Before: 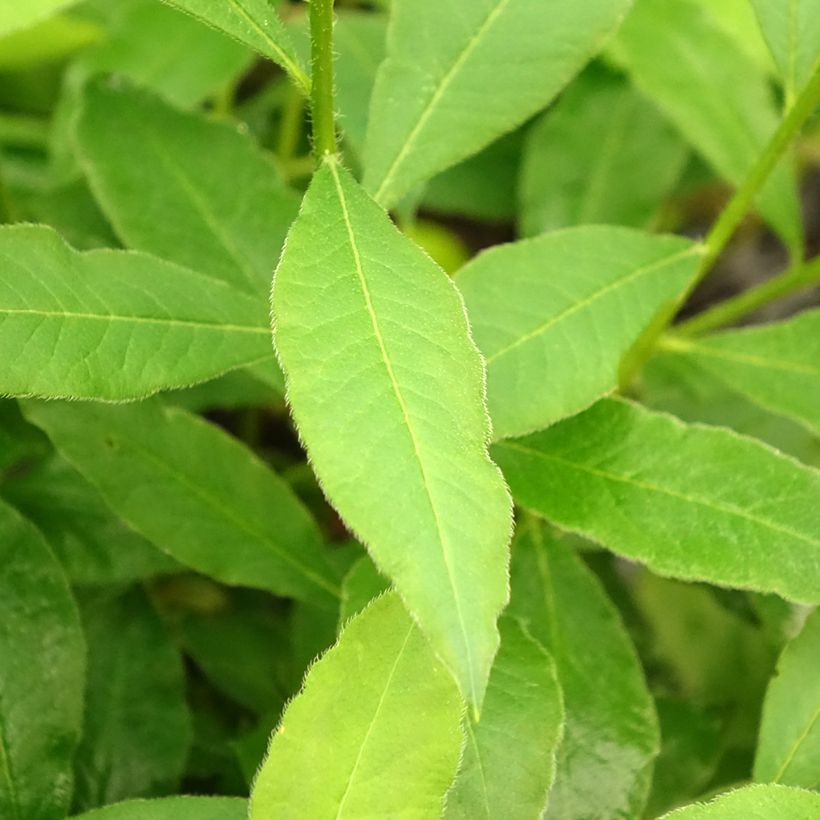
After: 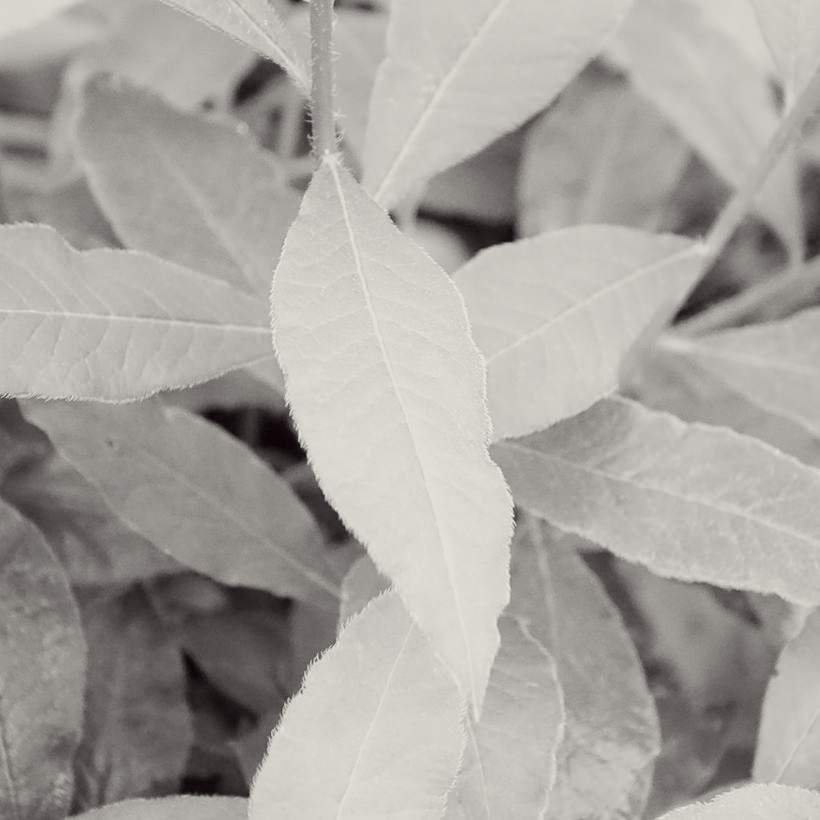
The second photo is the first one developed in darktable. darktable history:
exposure: black level correction 0, exposure 1.107 EV, compensate highlight preservation false
filmic rgb: black relative exposure -7.12 EV, white relative exposure 5.34 EV, hardness 3.03
color correction: highlights a* -1.13, highlights b* 4.49, shadows a* 3.67
color calibration: output gray [0.21, 0.42, 0.37, 0], illuminant Planckian (black body), x 0.375, y 0.374, temperature 4107.25 K
